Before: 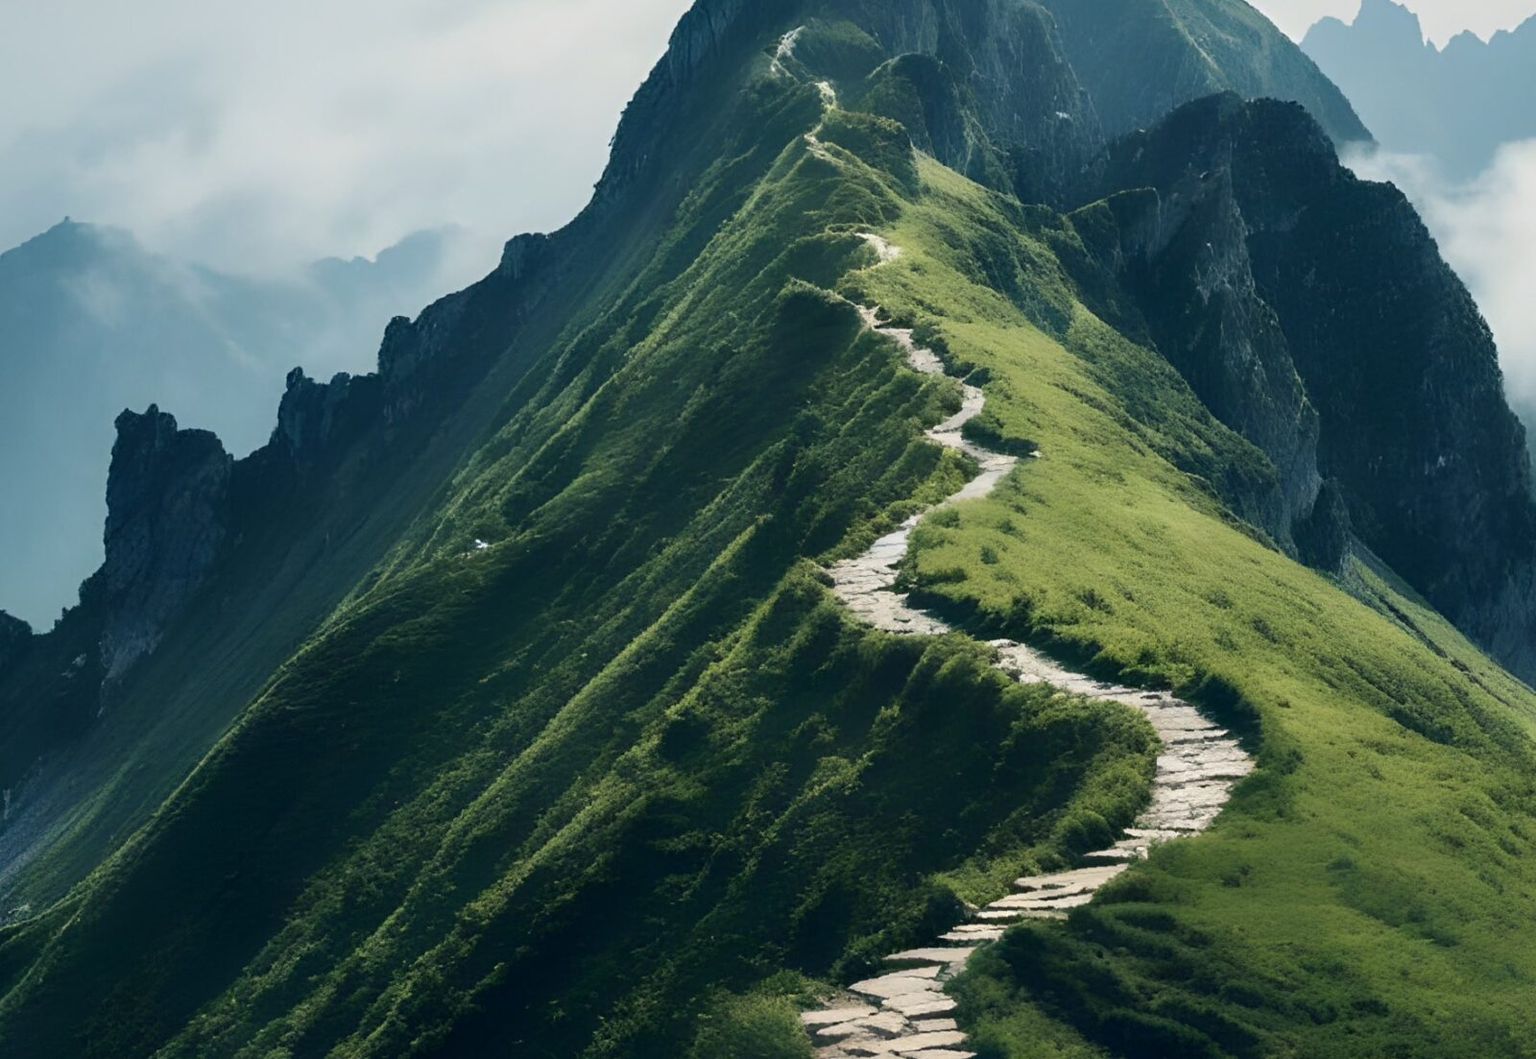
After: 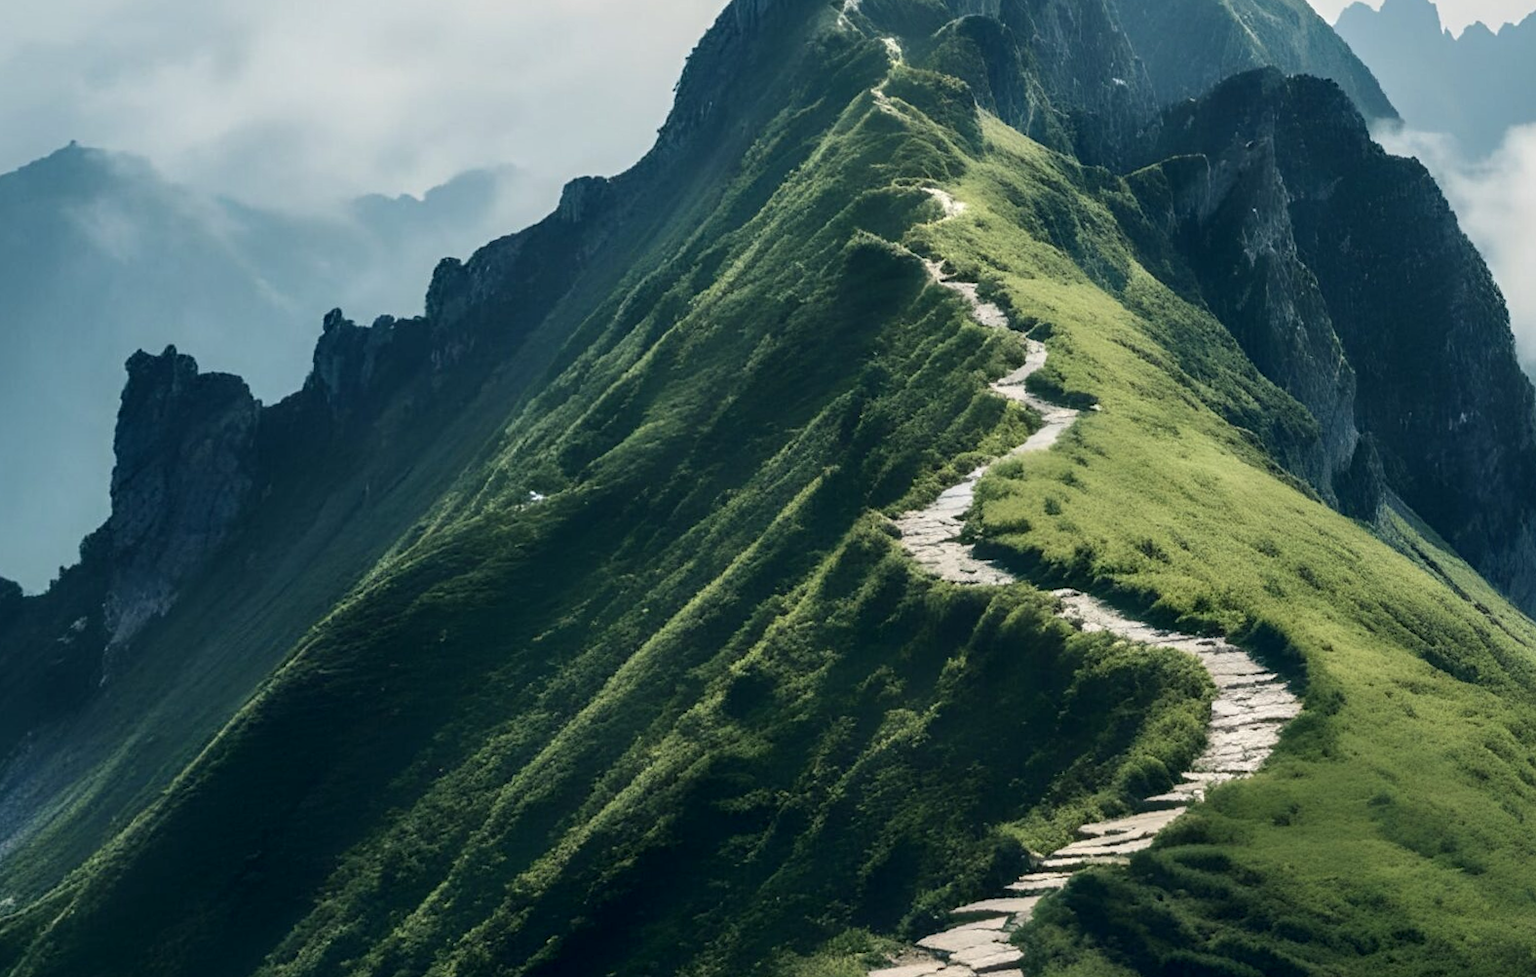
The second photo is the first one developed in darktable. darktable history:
rotate and perspective: rotation -0.013°, lens shift (vertical) -0.027, lens shift (horizontal) 0.178, crop left 0.016, crop right 0.989, crop top 0.082, crop bottom 0.918
local contrast: on, module defaults
color zones: curves: ch0 [(0, 0.558) (0.143, 0.559) (0.286, 0.529) (0.429, 0.505) (0.571, 0.5) (0.714, 0.5) (0.857, 0.5) (1, 0.558)]; ch1 [(0, 0.469) (0.01, 0.469) (0.12, 0.446) (0.248, 0.469) (0.5, 0.5) (0.748, 0.5) (0.99, 0.469) (1, 0.469)]
